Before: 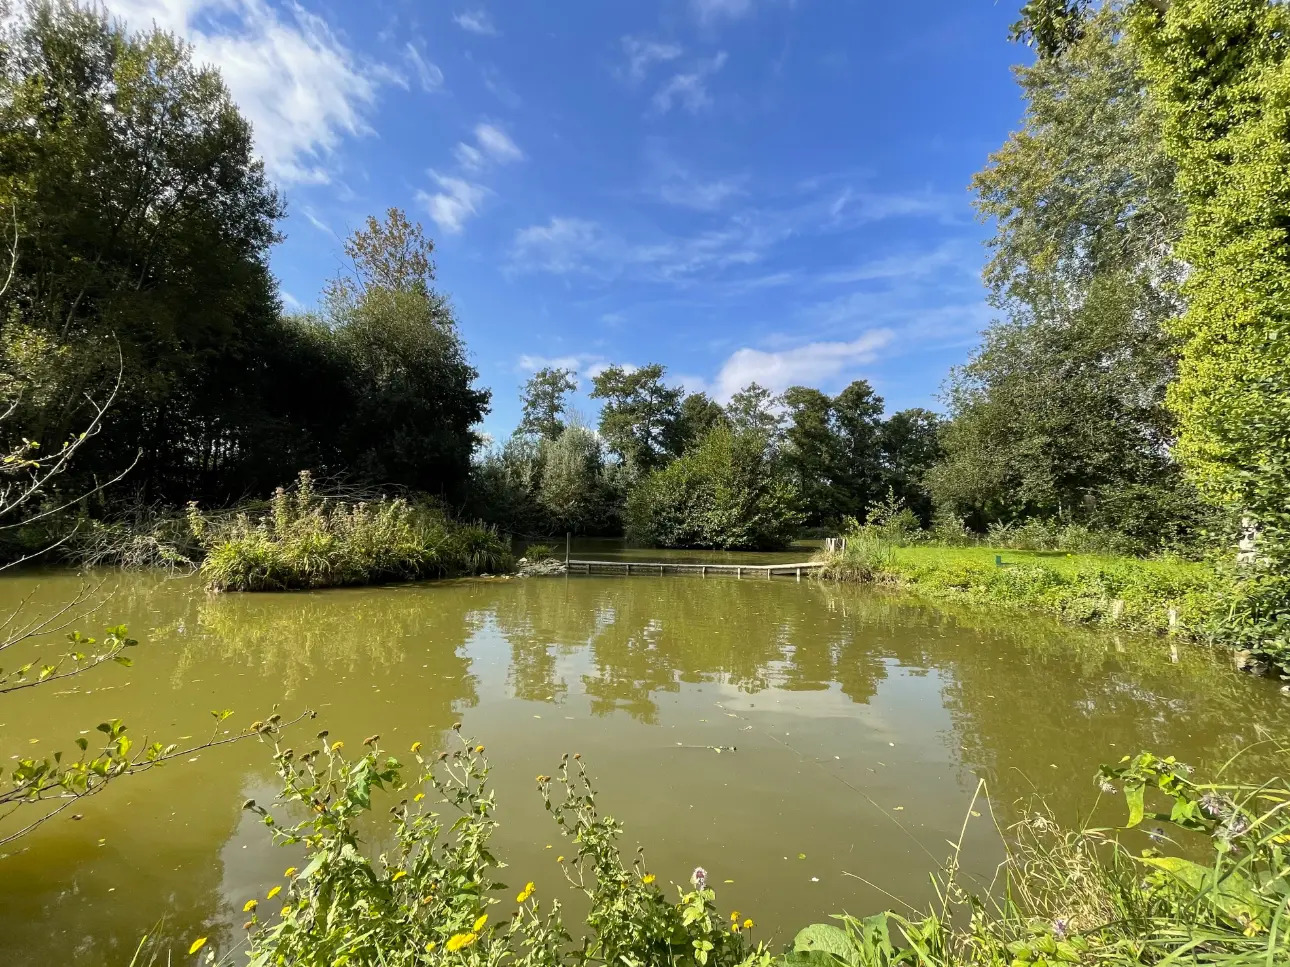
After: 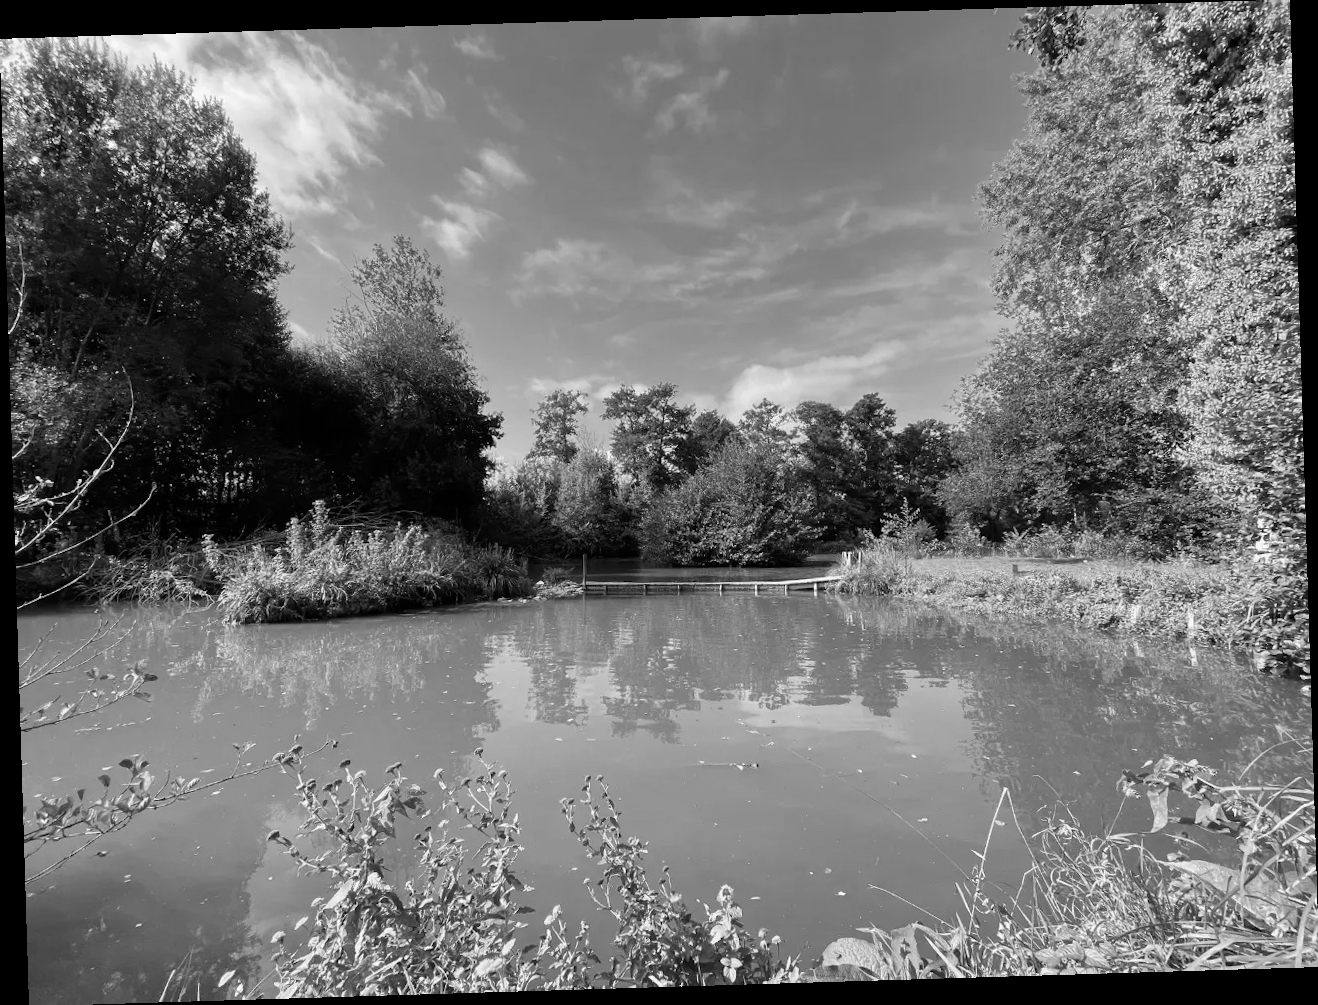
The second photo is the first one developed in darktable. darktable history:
monochrome: on, module defaults
rotate and perspective: rotation -1.75°, automatic cropping off
